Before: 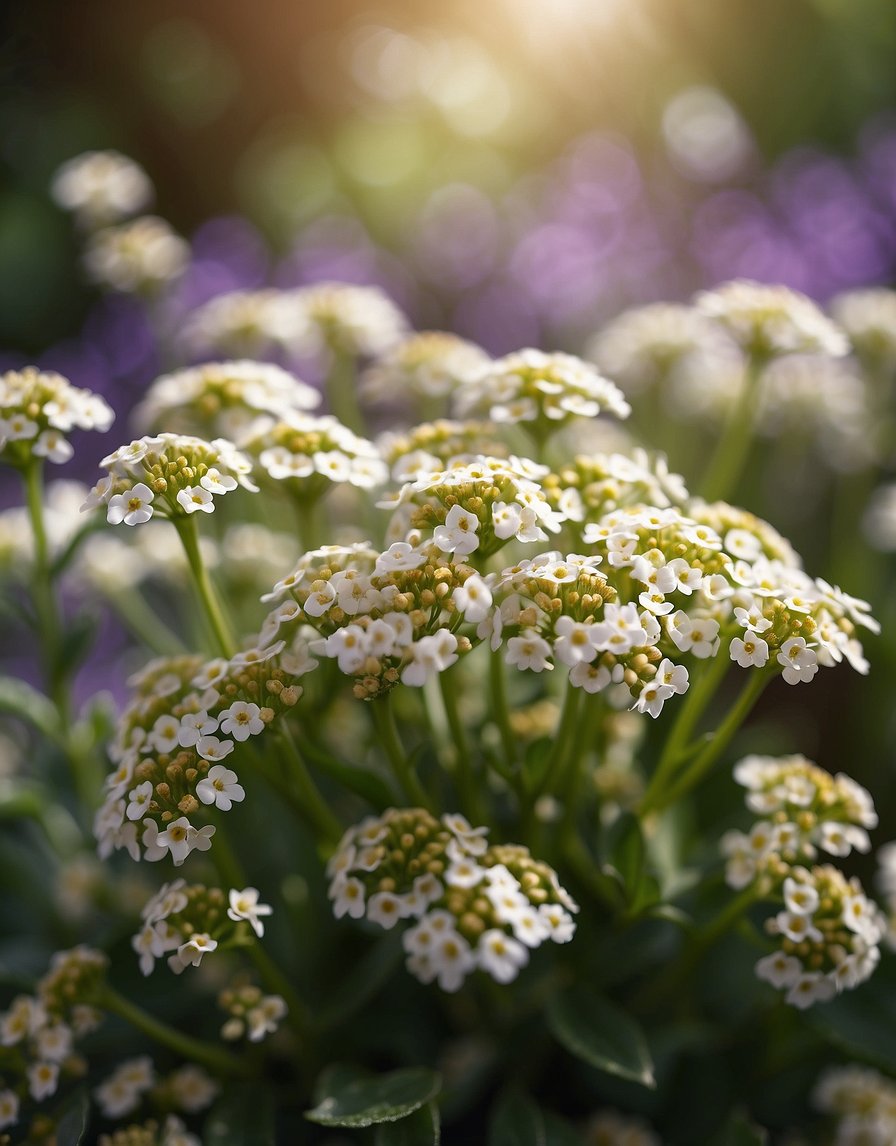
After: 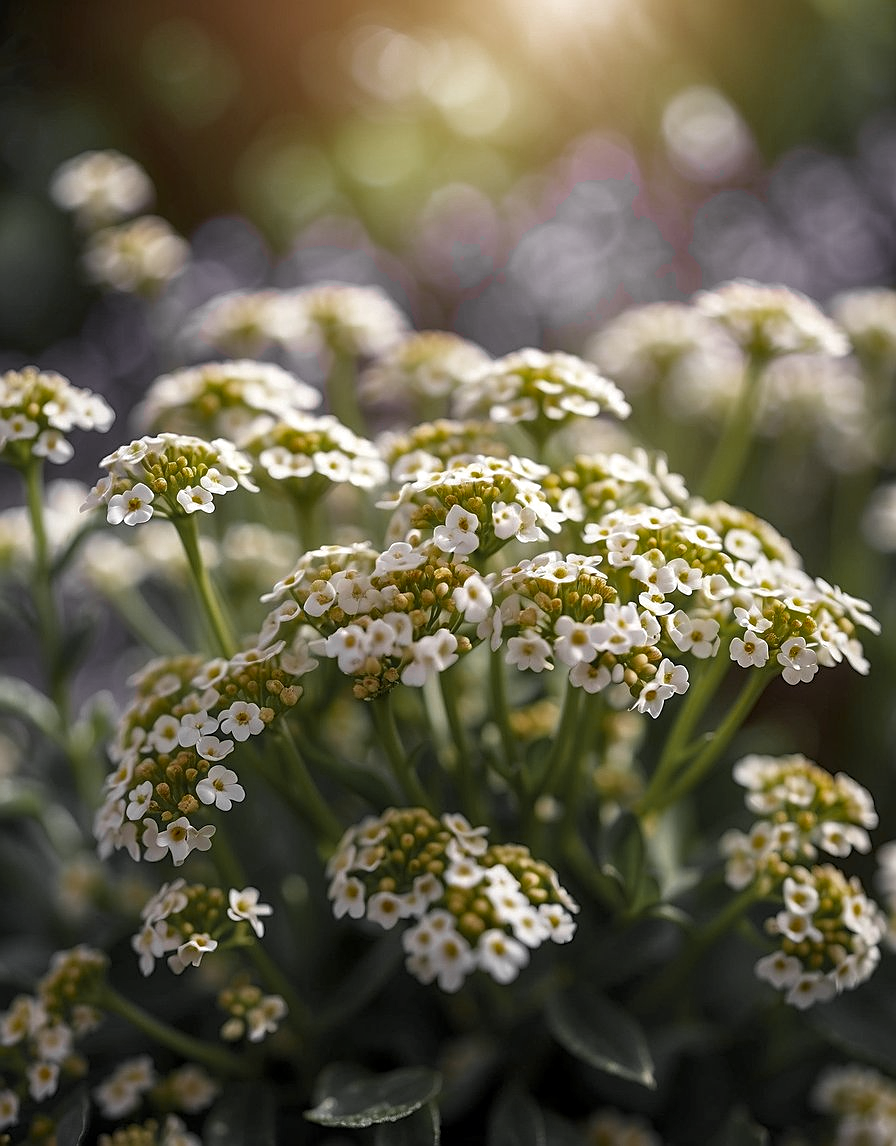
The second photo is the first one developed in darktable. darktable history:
local contrast: on, module defaults
color zones: curves: ch0 [(0.004, 0.388) (0.125, 0.392) (0.25, 0.404) (0.375, 0.5) (0.5, 0.5) (0.625, 0.5) (0.75, 0.5) (0.875, 0.5)]; ch1 [(0, 0.5) (0.125, 0.5) (0.25, 0.5) (0.375, 0.124) (0.524, 0.124) (0.645, 0.128) (0.789, 0.132) (0.914, 0.096) (0.998, 0.068)]
sharpen: amount 0.499
